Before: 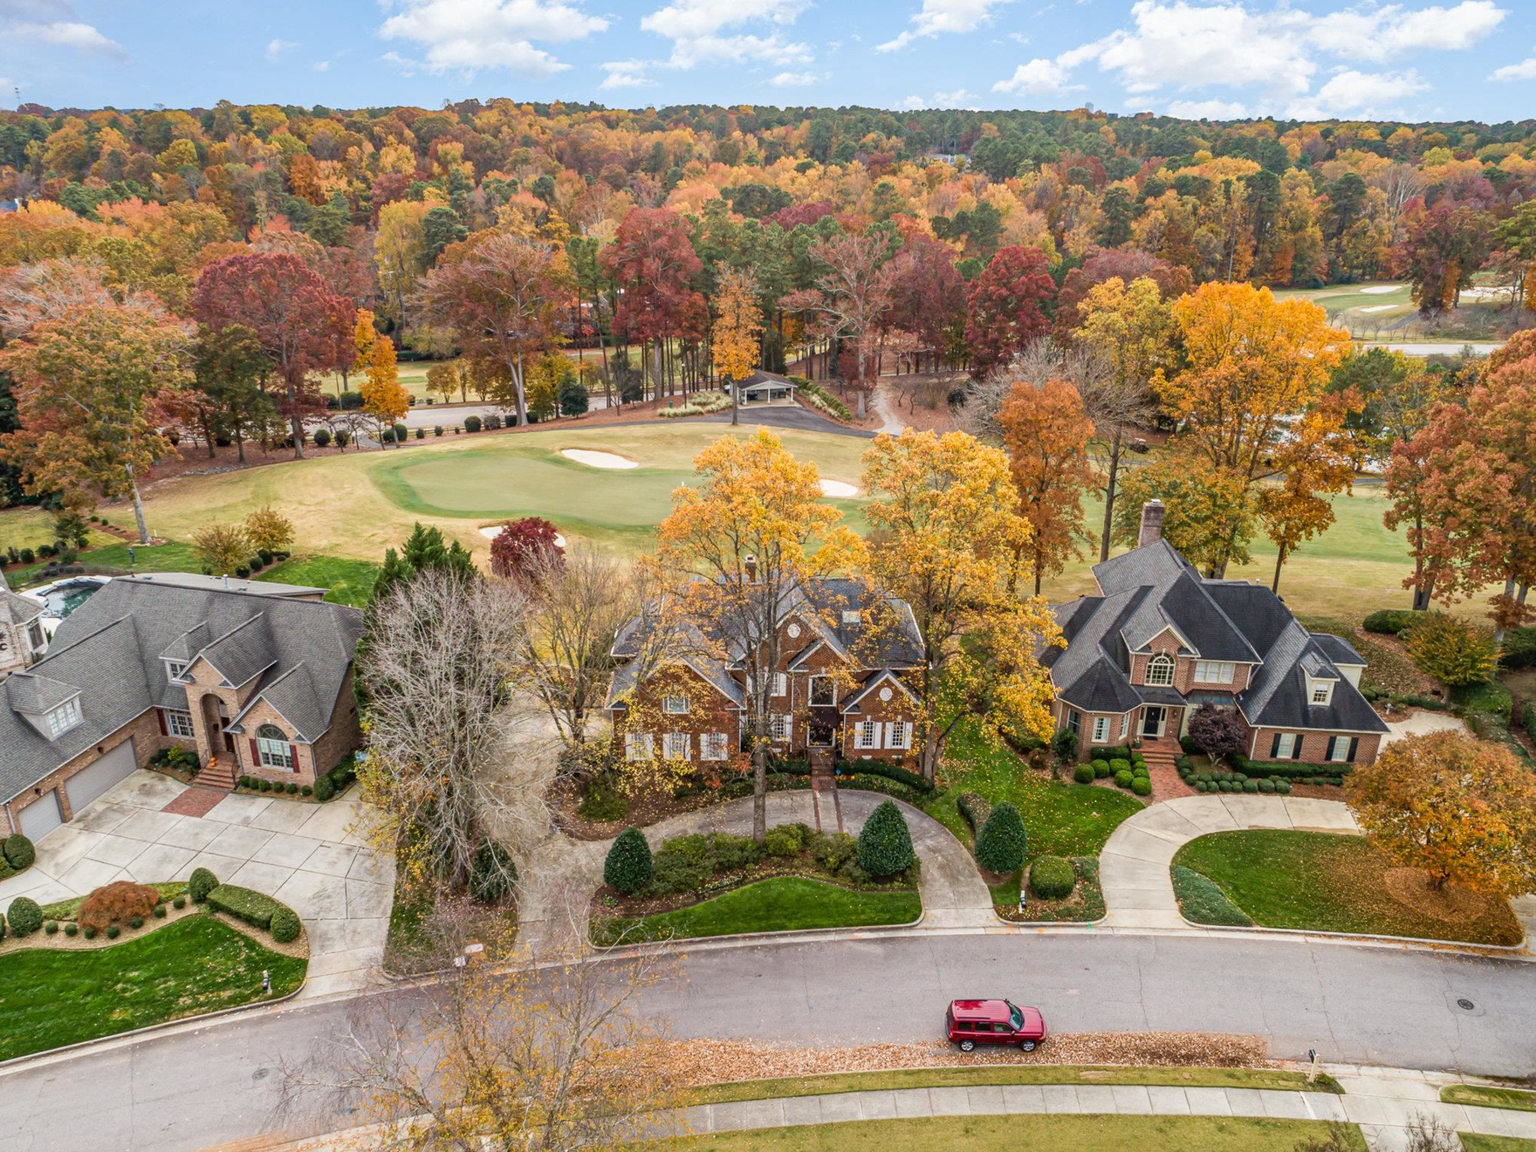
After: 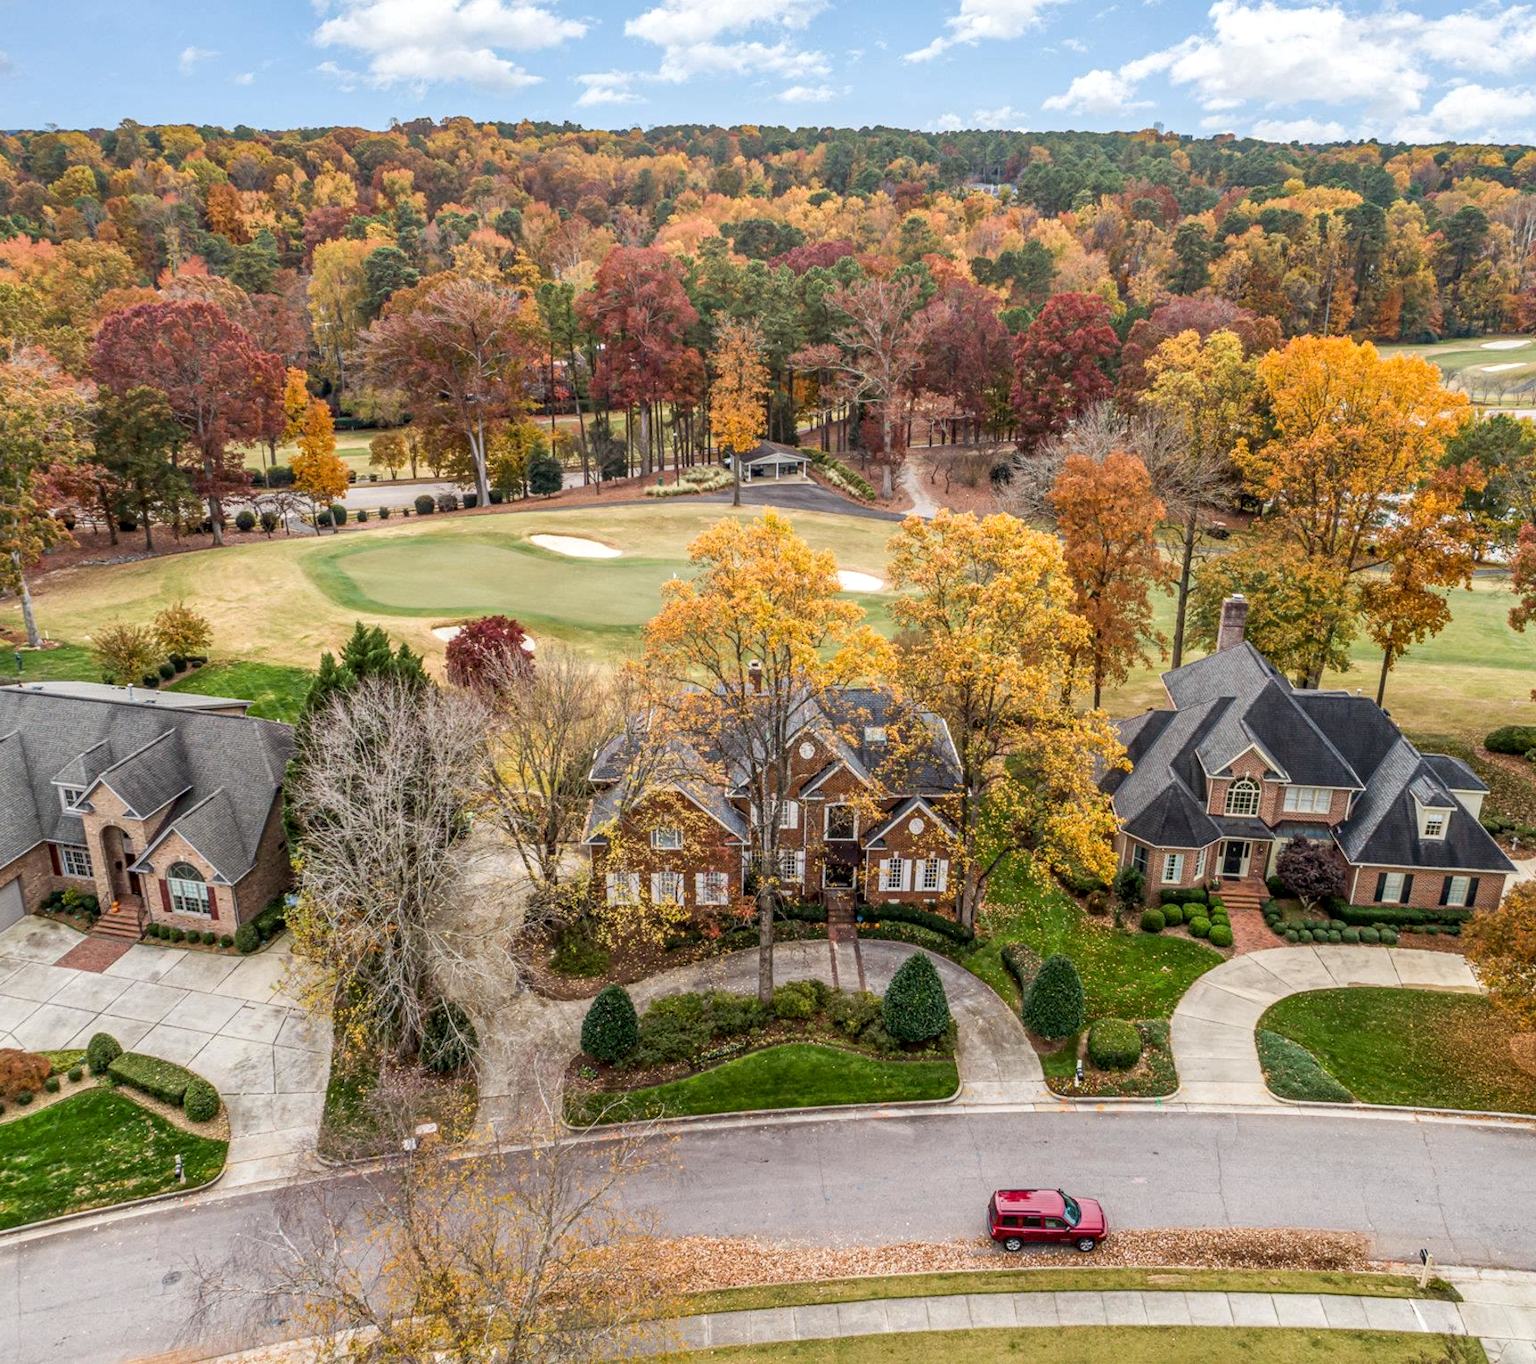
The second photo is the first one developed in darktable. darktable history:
shadows and highlights: shadows 4.1, highlights -17.6, soften with gaussian
crop: left 7.598%, right 7.873%
local contrast: on, module defaults
